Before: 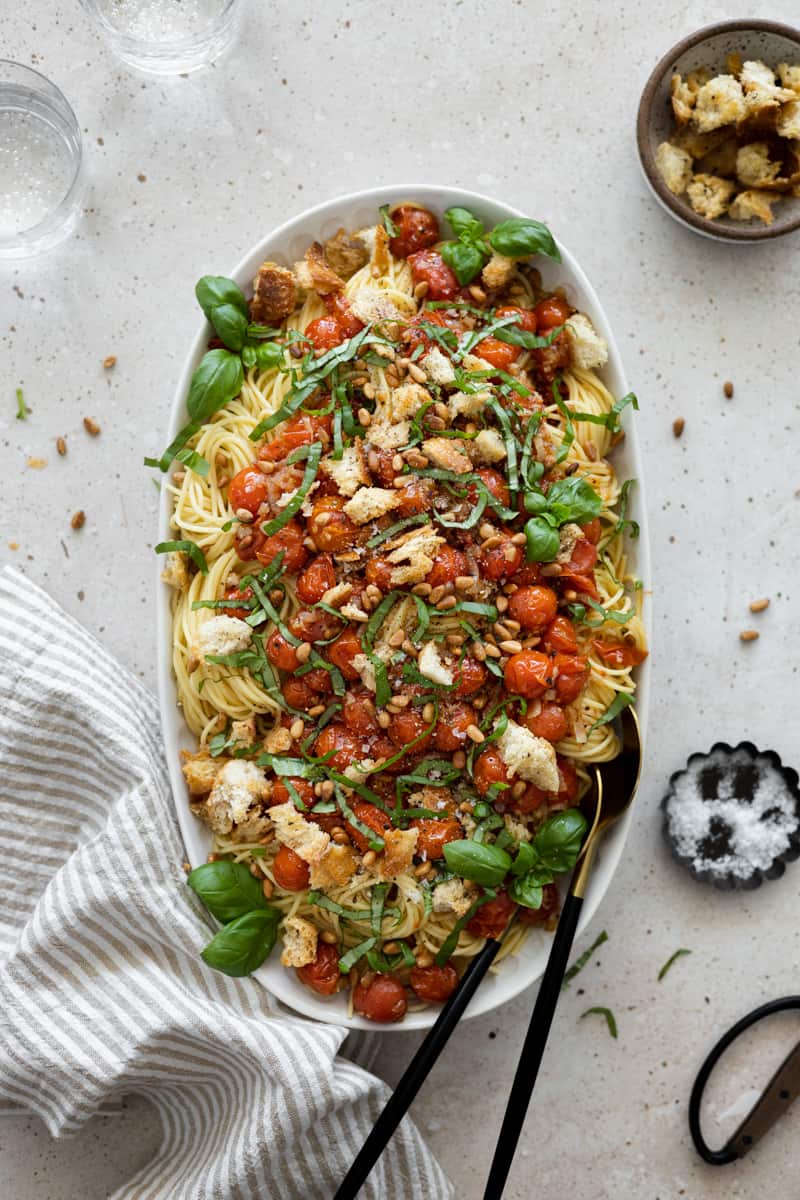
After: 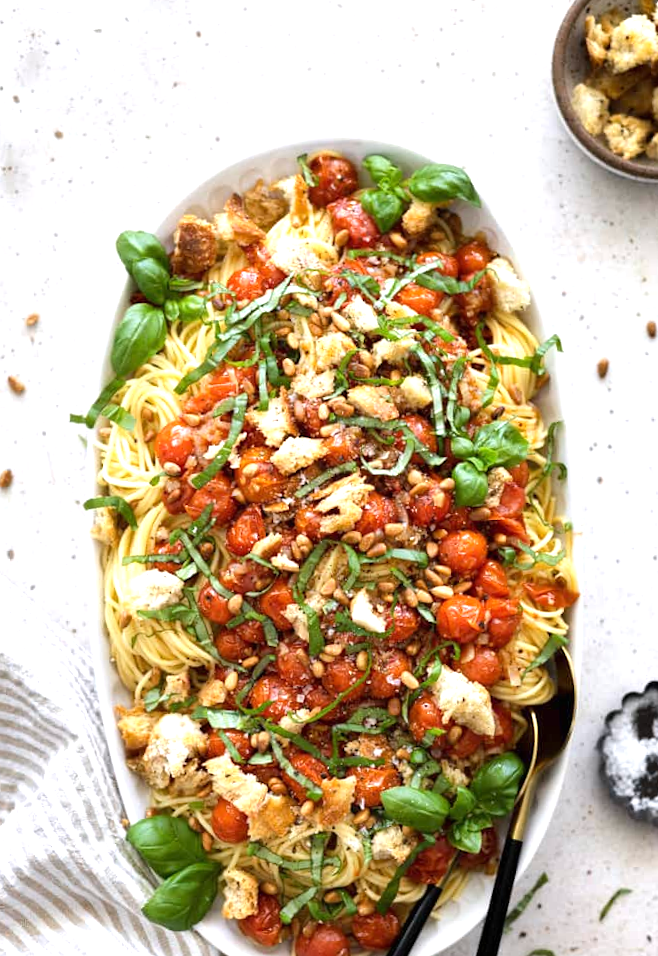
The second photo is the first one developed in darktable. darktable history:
exposure: black level correction 0, exposure 0.7 EV, compensate exposure bias true, compensate highlight preservation false
rotate and perspective: rotation -1.77°, lens shift (horizontal) 0.004, automatic cropping off
crop and rotate: left 10.77%, top 5.1%, right 10.41%, bottom 16.76%
levels: levels [0, 0.492, 0.984]
white balance: red 1.009, blue 1.027
